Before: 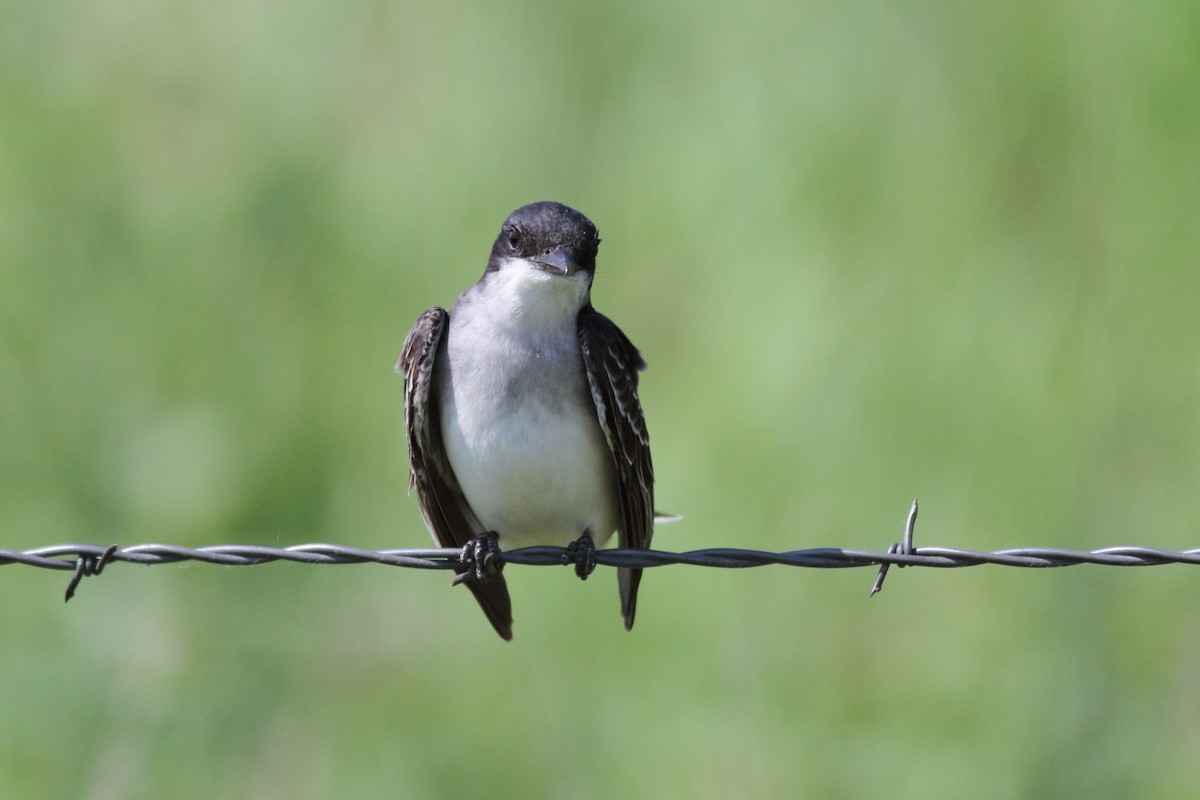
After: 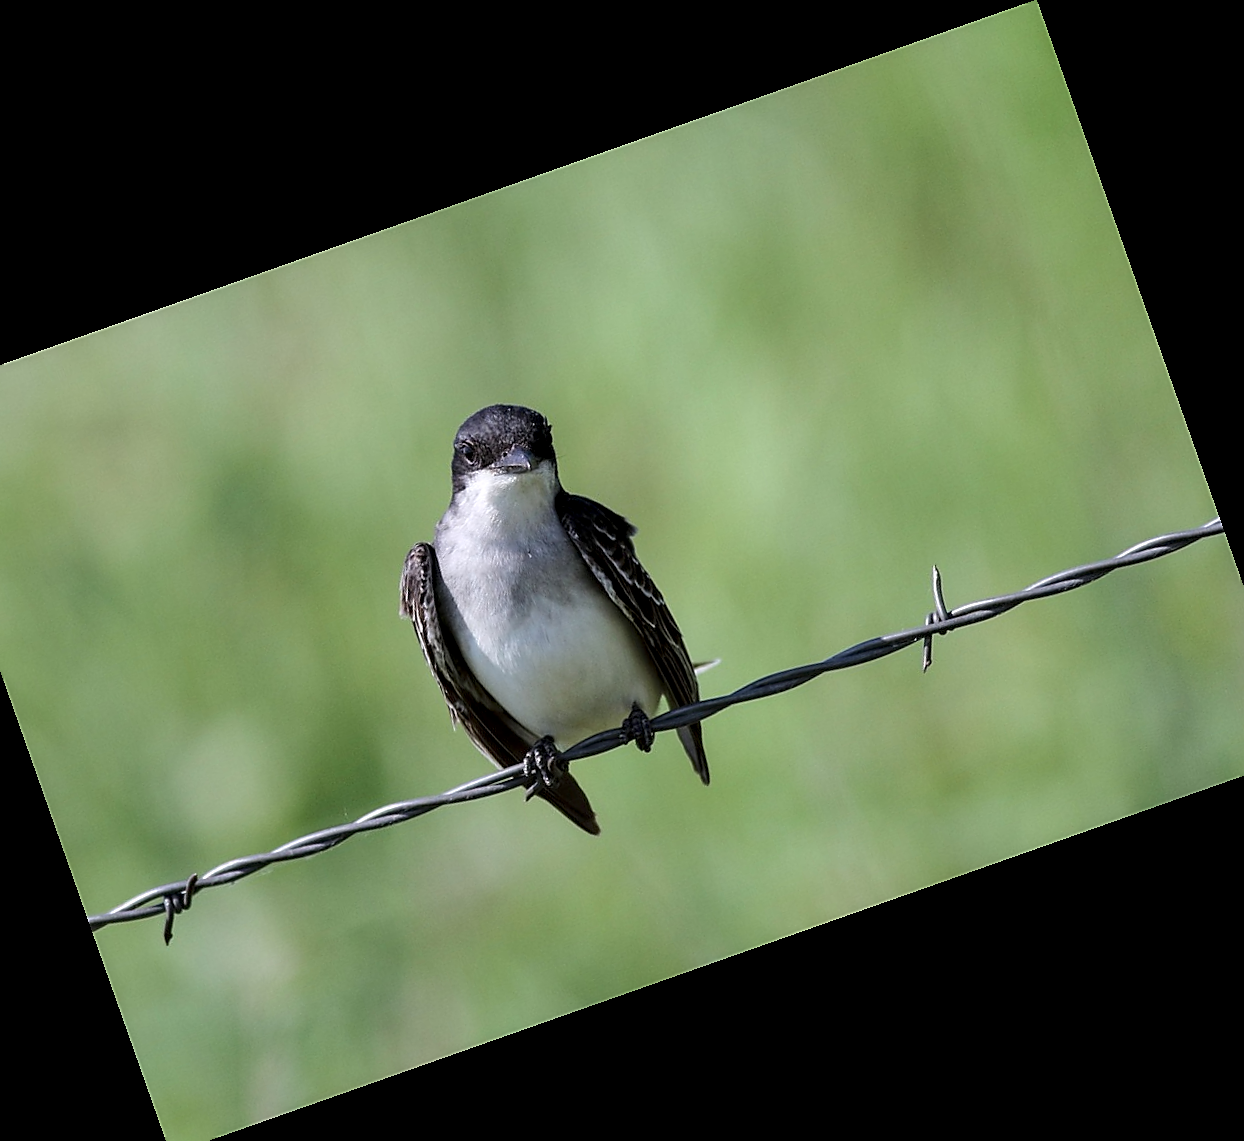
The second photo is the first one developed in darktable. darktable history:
crop and rotate: angle 19.43°, left 6.812%, right 4.125%, bottom 1.087%
sharpen: radius 1.4, amount 1.25, threshold 0.7
local contrast: highlights 25%, shadows 75%, midtone range 0.75
